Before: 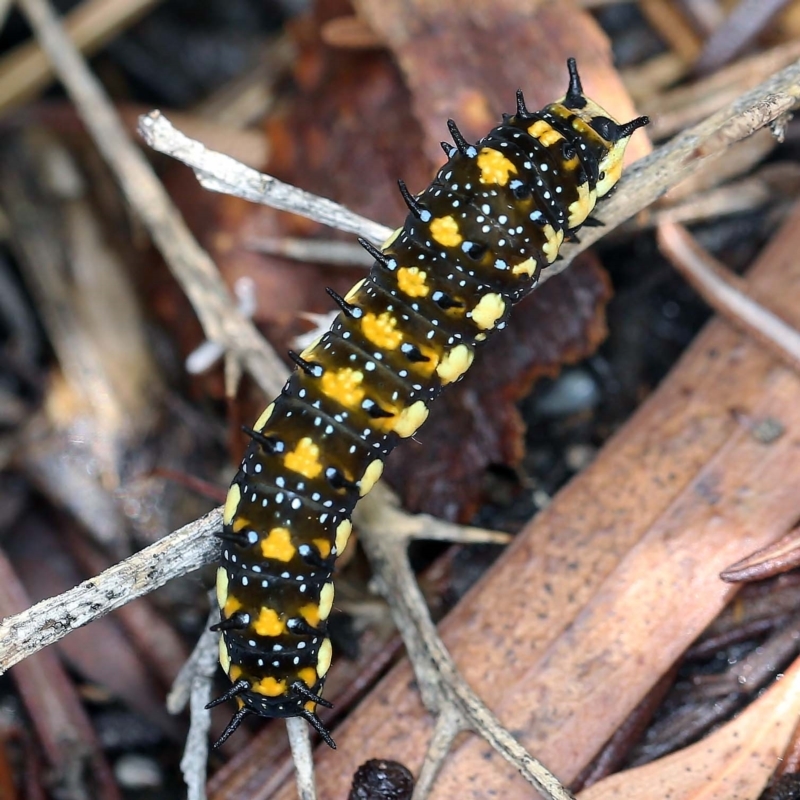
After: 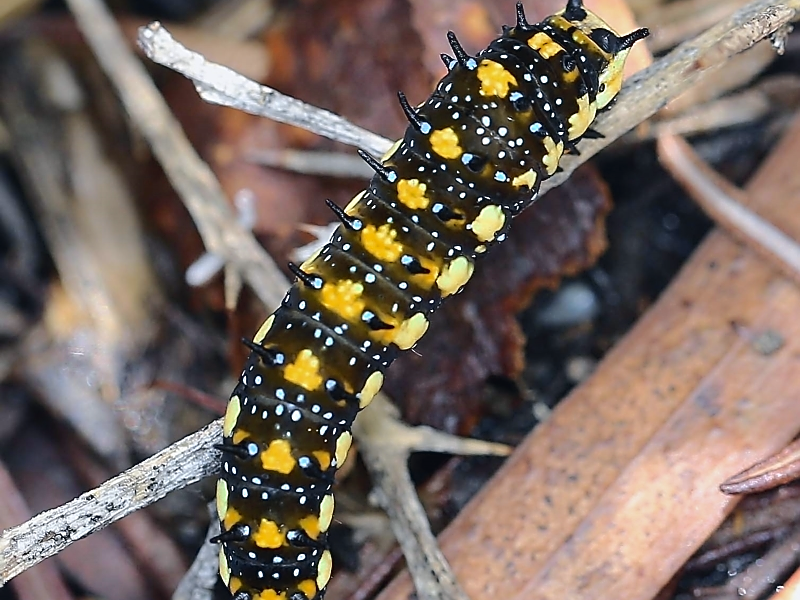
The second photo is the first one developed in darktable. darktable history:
crop: top 11.008%, bottom 13.906%
sharpen: radius 1.418, amount 1.234, threshold 0.845
tone curve: curves: ch0 [(0, 0.026) (0.175, 0.178) (0.463, 0.502) (0.796, 0.764) (1, 0.961)]; ch1 [(0, 0) (0.437, 0.398) (0.469, 0.472) (0.505, 0.504) (0.553, 0.552) (1, 1)]; ch2 [(0, 0) (0.505, 0.495) (0.579, 0.579) (1, 1)], color space Lab, independent channels, preserve colors none
